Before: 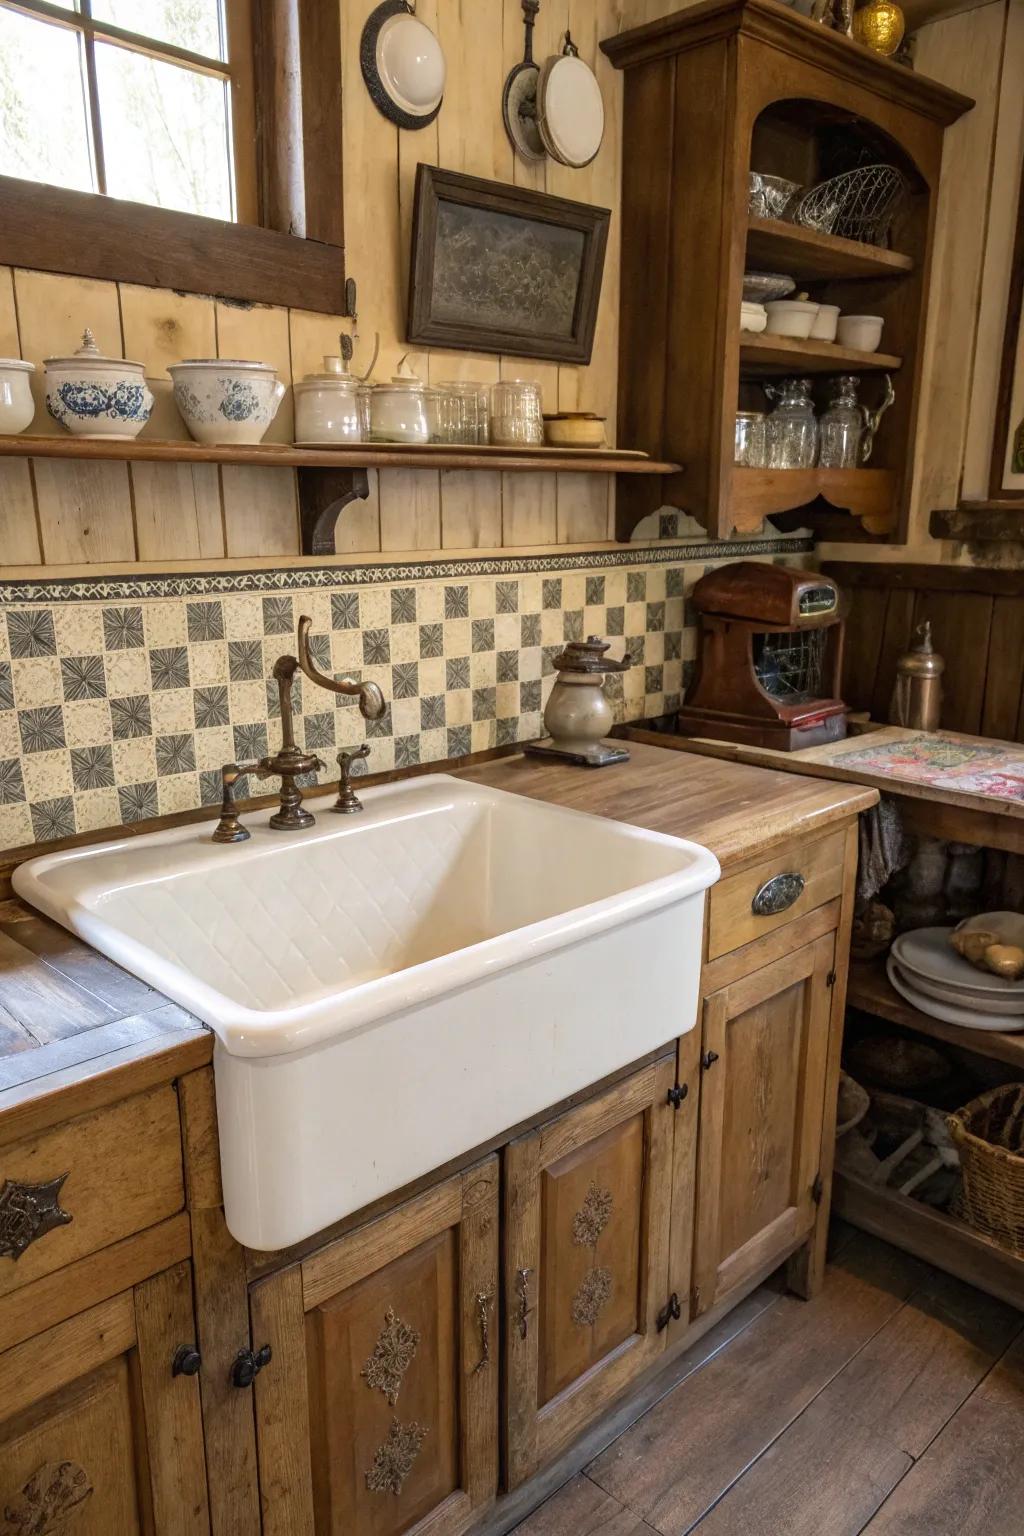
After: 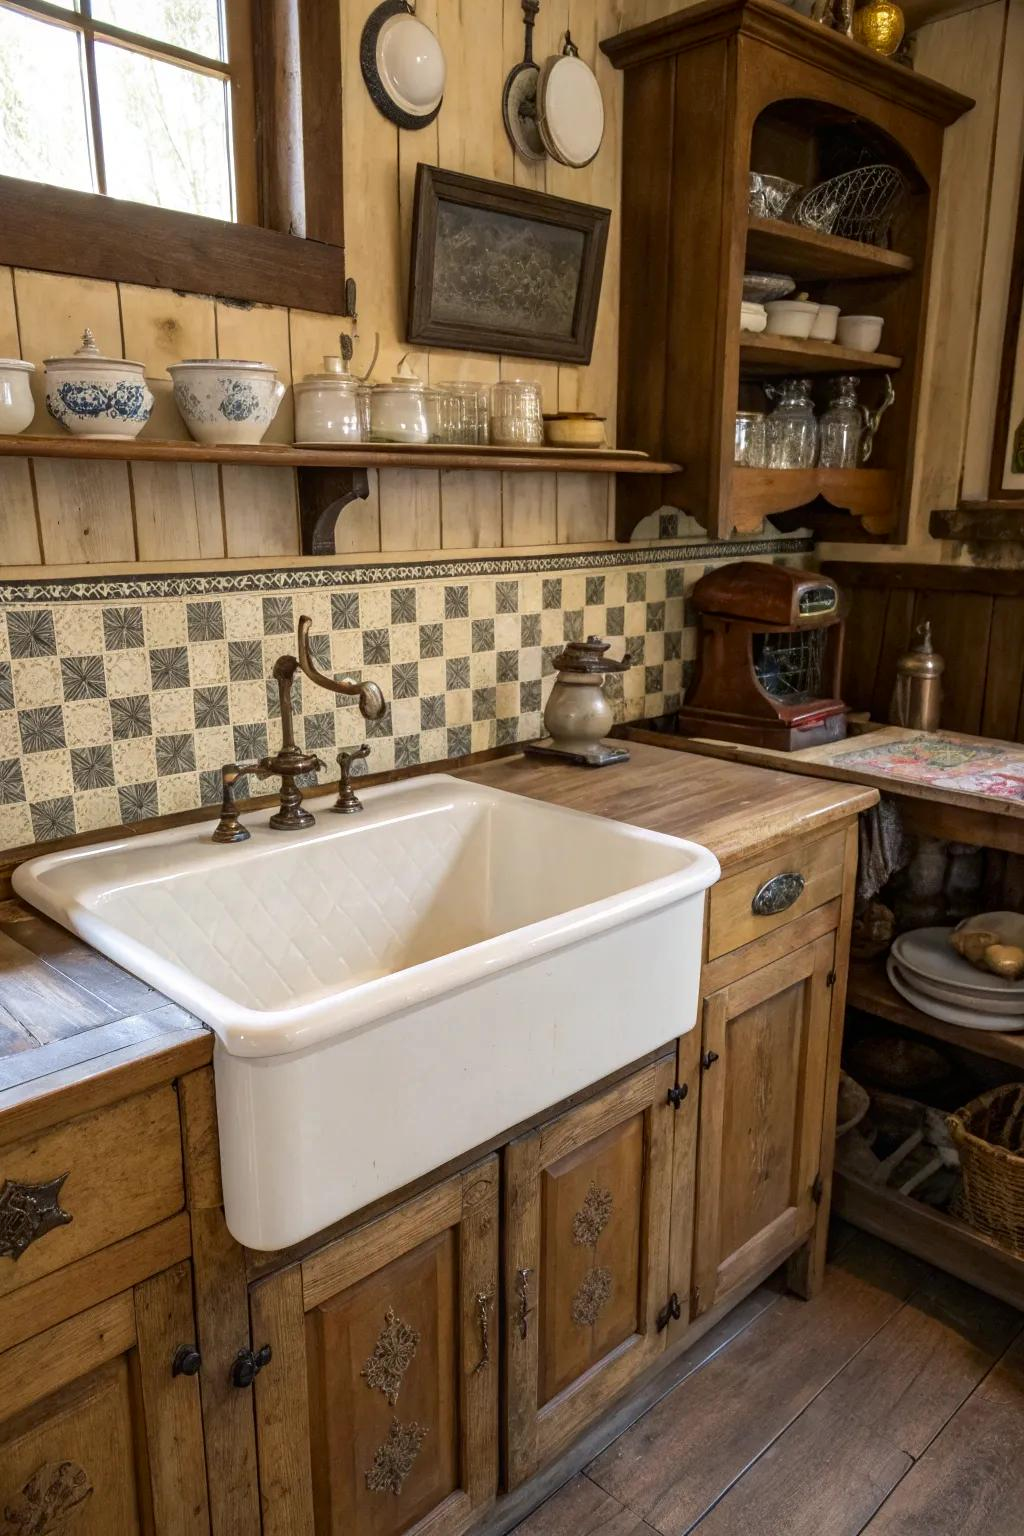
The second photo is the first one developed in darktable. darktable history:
contrast brightness saturation: contrast 0.035, brightness -0.041
